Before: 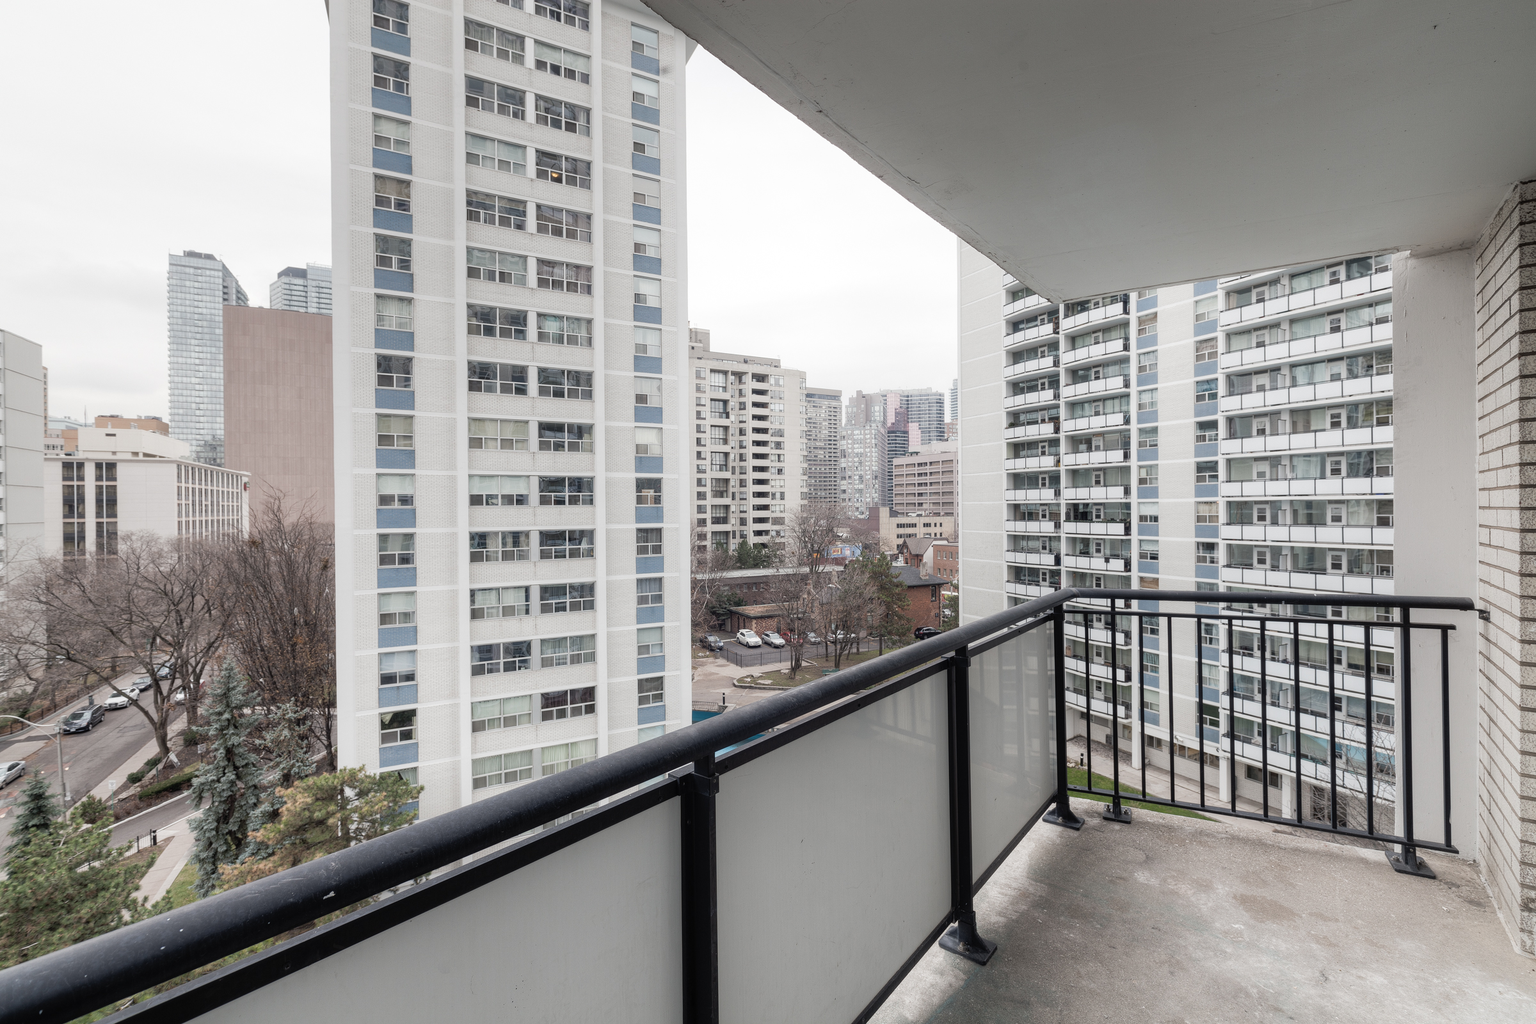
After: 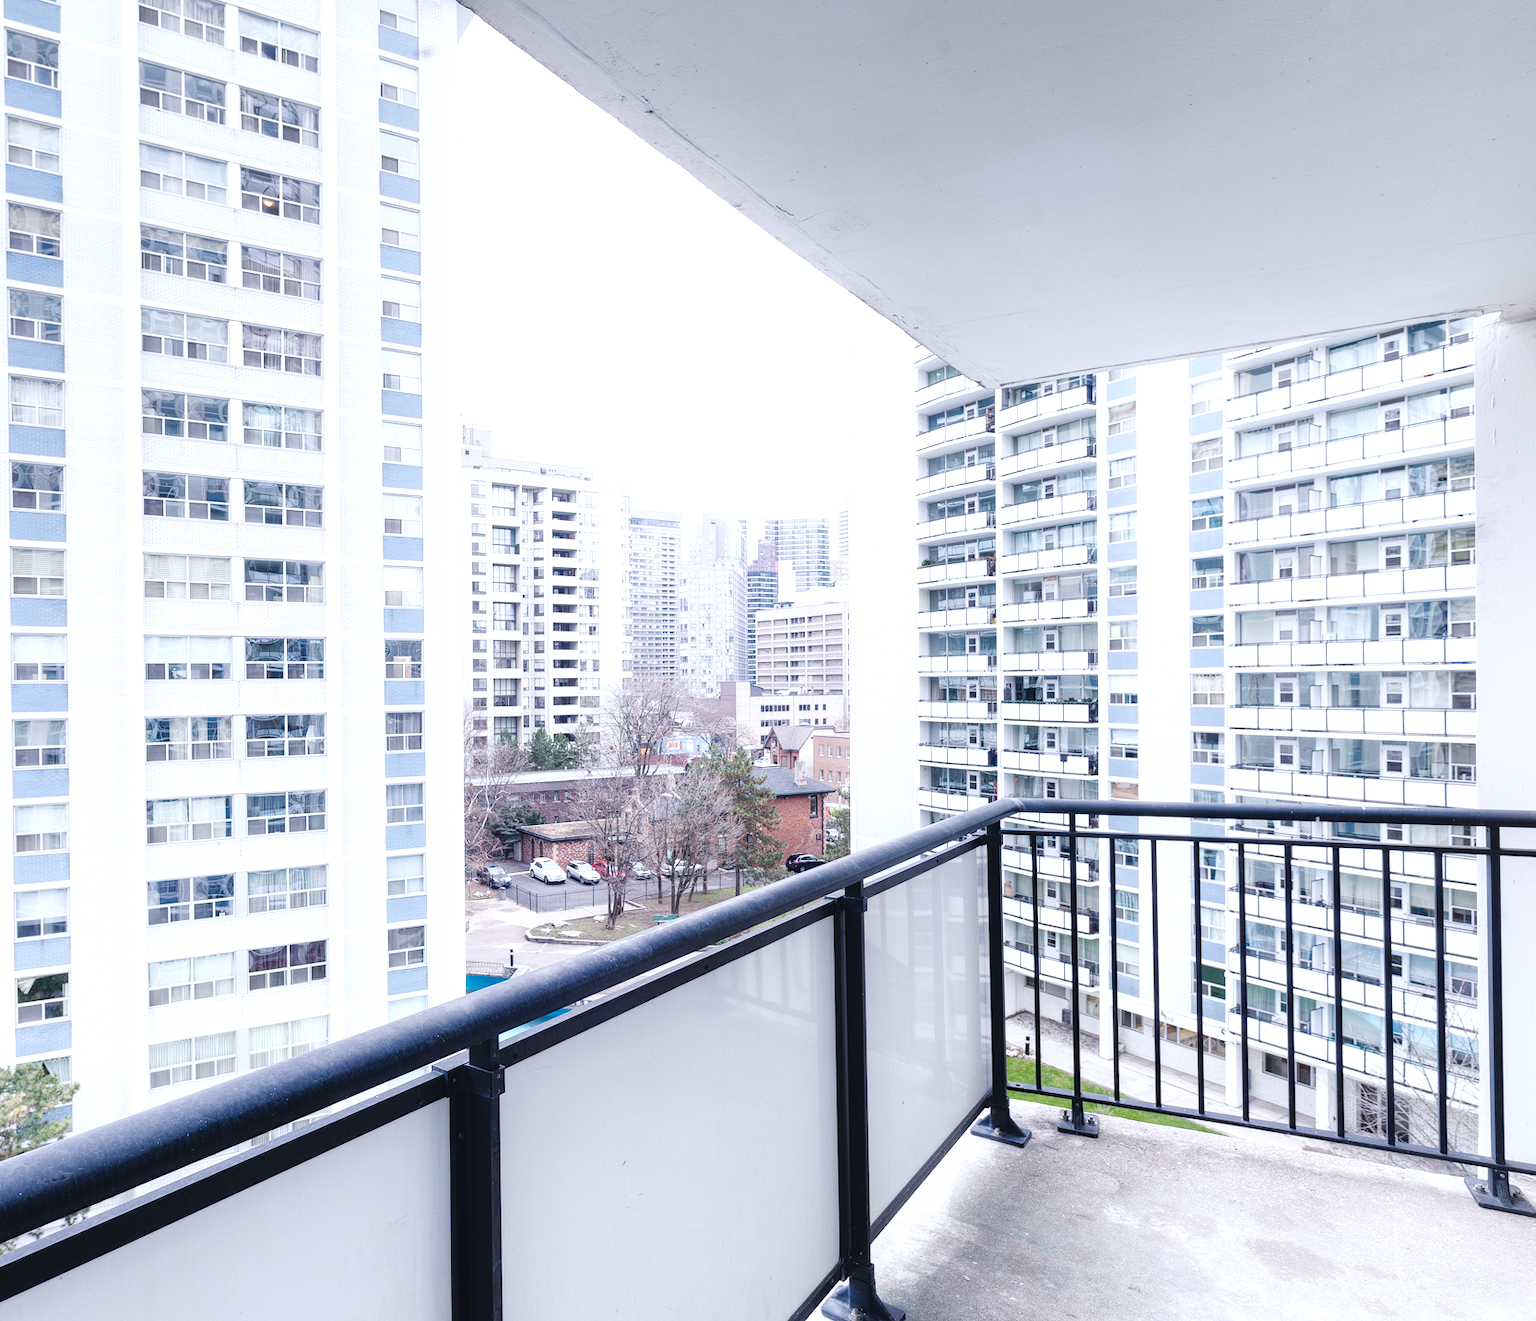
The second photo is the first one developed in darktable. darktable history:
contrast brightness saturation: contrast -0.075, brightness -0.031, saturation -0.111
crop and rotate: left 24.035%, top 3.394%, right 6.522%, bottom 7.023%
tone equalizer: on, module defaults
exposure: black level correction 0, exposure 1.2 EV, compensate highlight preservation false
tone curve: curves: ch0 [(0, 0) (0.078, 0.052) (0.236, 0.22) (0.427, 0.472) (0.508, 0.586) (0.654, 0.742) (0.793, 0.851) (0.994, 0.974)]; ch1 [(0, 0) (0.161, 0.092) (0.35, 0.33) (0.392, 0.392) (0.456, 0.456) (0.505, 0.502) (0.537, 0.518) (0.553, 0.534) (0.602, 0.579) (0.718, 0.718) (1, 1)]; ch2 [(0, 0) (0.346, 0.362) (0.411, 0.412) (0.502, 0.502) (0.531, 0.521) (0.586, 0.59) (0.621, 0.604) (1, 1)], preserve colors none
color calibration: illuminant custom, x 0.371, y 0.383, temperature 4281.16 K
color balance rgb: shadows lift › chroma 0.958%, shadows lift › hue 113.64°, perceptual saturation grading › global saturation 34.627%, perceptual saturation grading › highlights -29.957%, perceptual saturation grading › shadows 34.545%, global vibrance 20%
